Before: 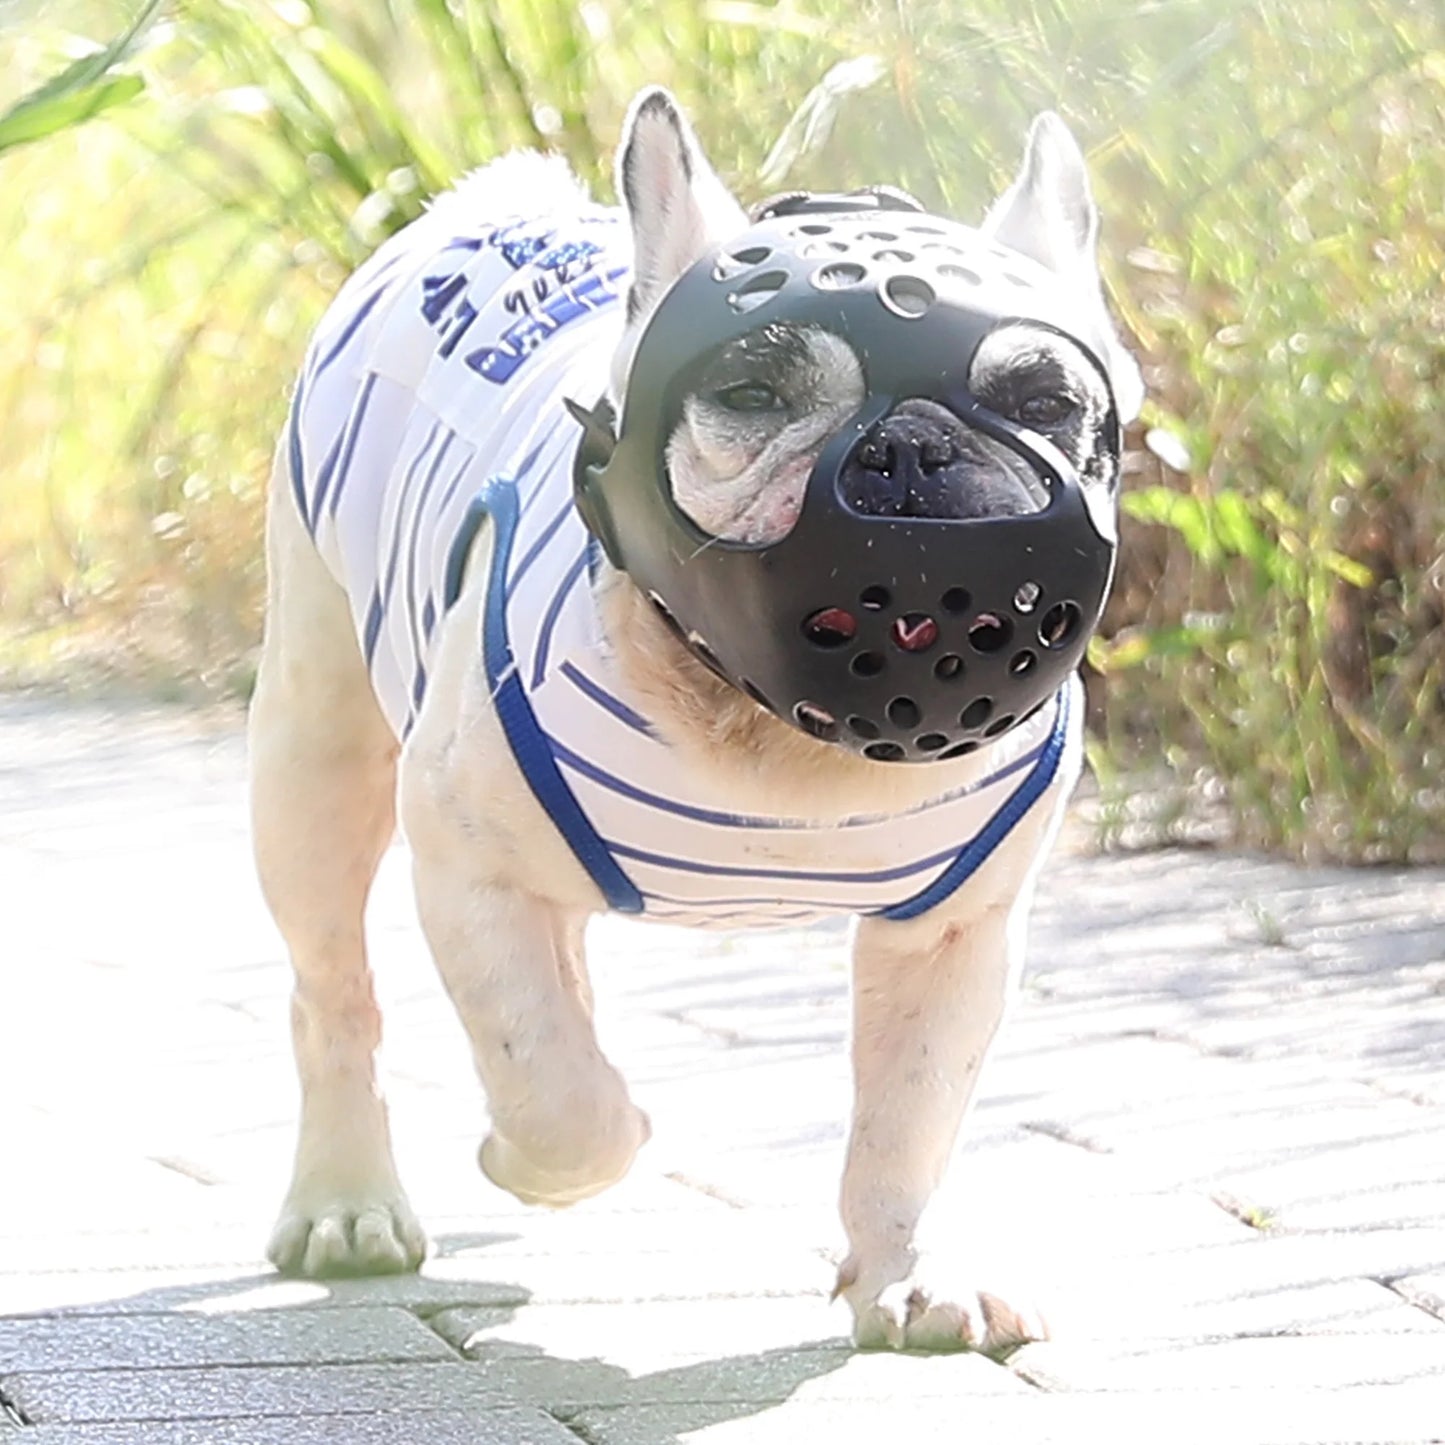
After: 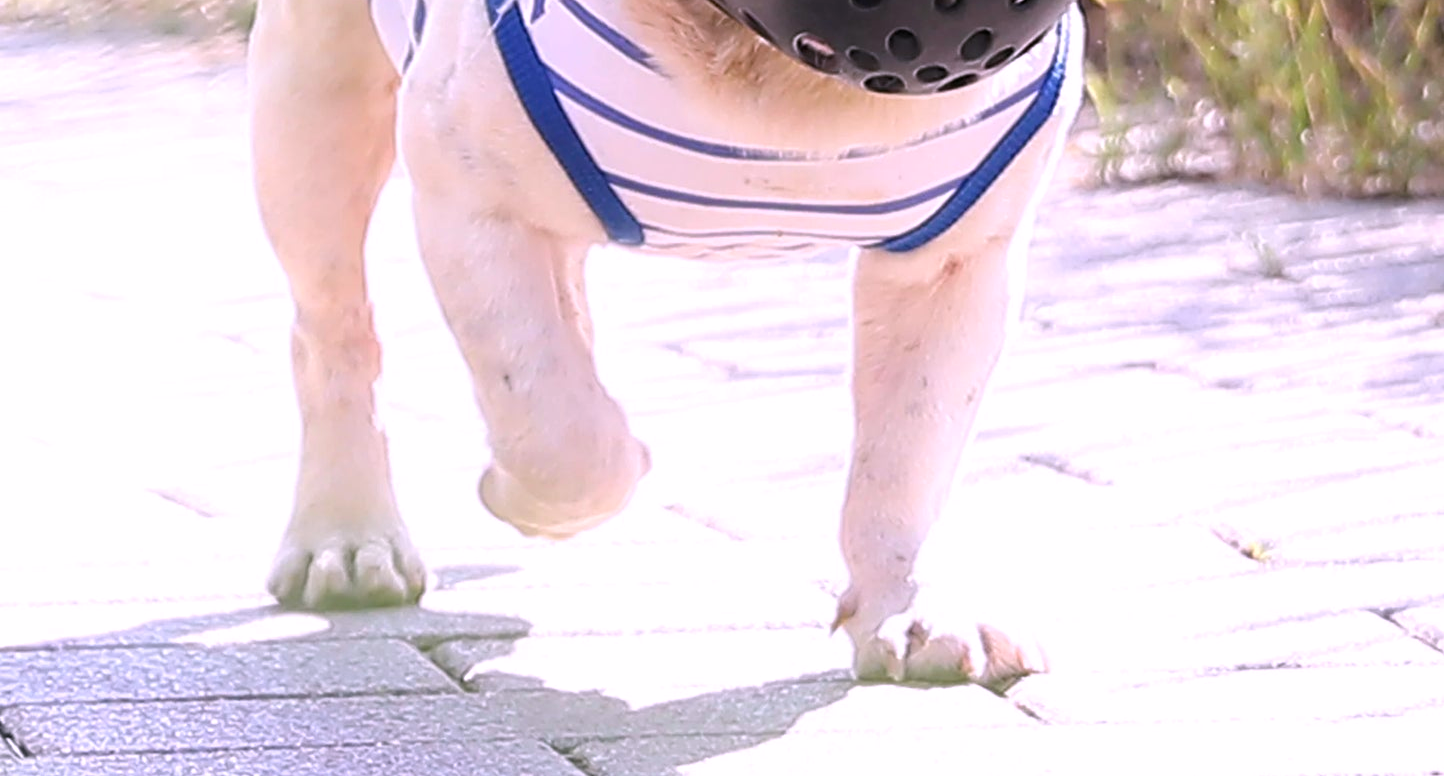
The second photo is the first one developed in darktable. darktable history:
color balance rgb: perceptual saturation grading › global saturation 10%, global vibrance 20%
crop and rotate: top 46.237%
white balance: red 1.066, blue 1.119
